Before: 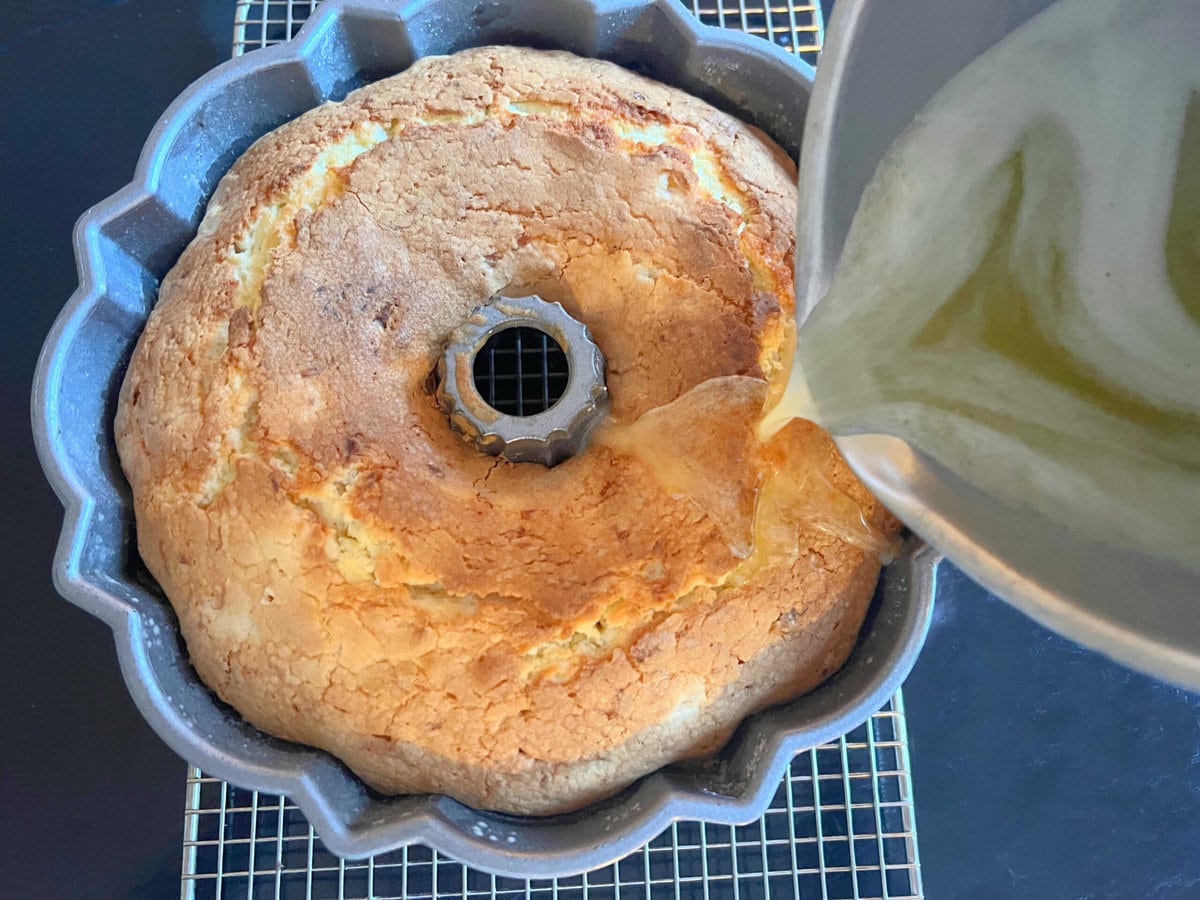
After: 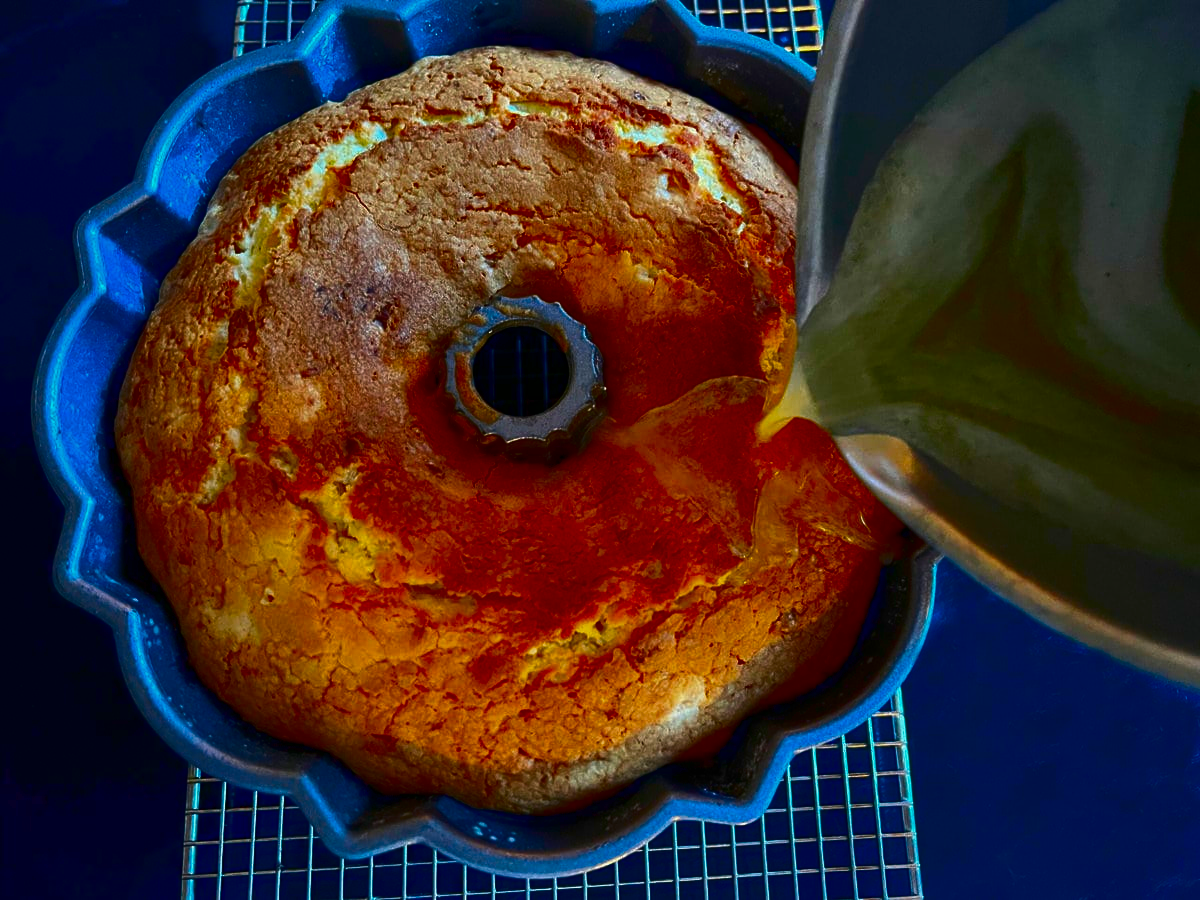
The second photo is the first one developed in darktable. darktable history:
contrast brightness saturation: brightness -0.987, saturation 0.996
